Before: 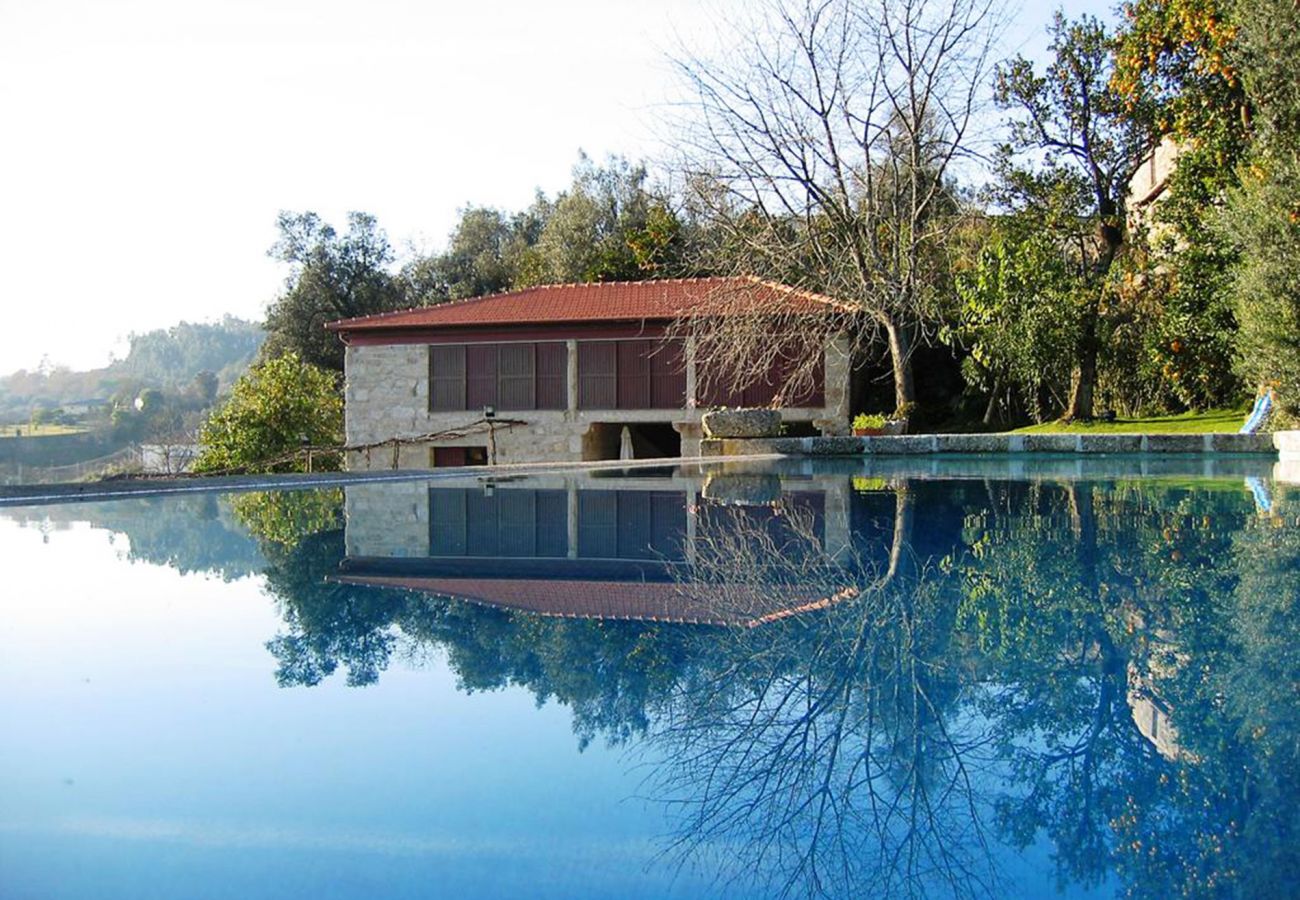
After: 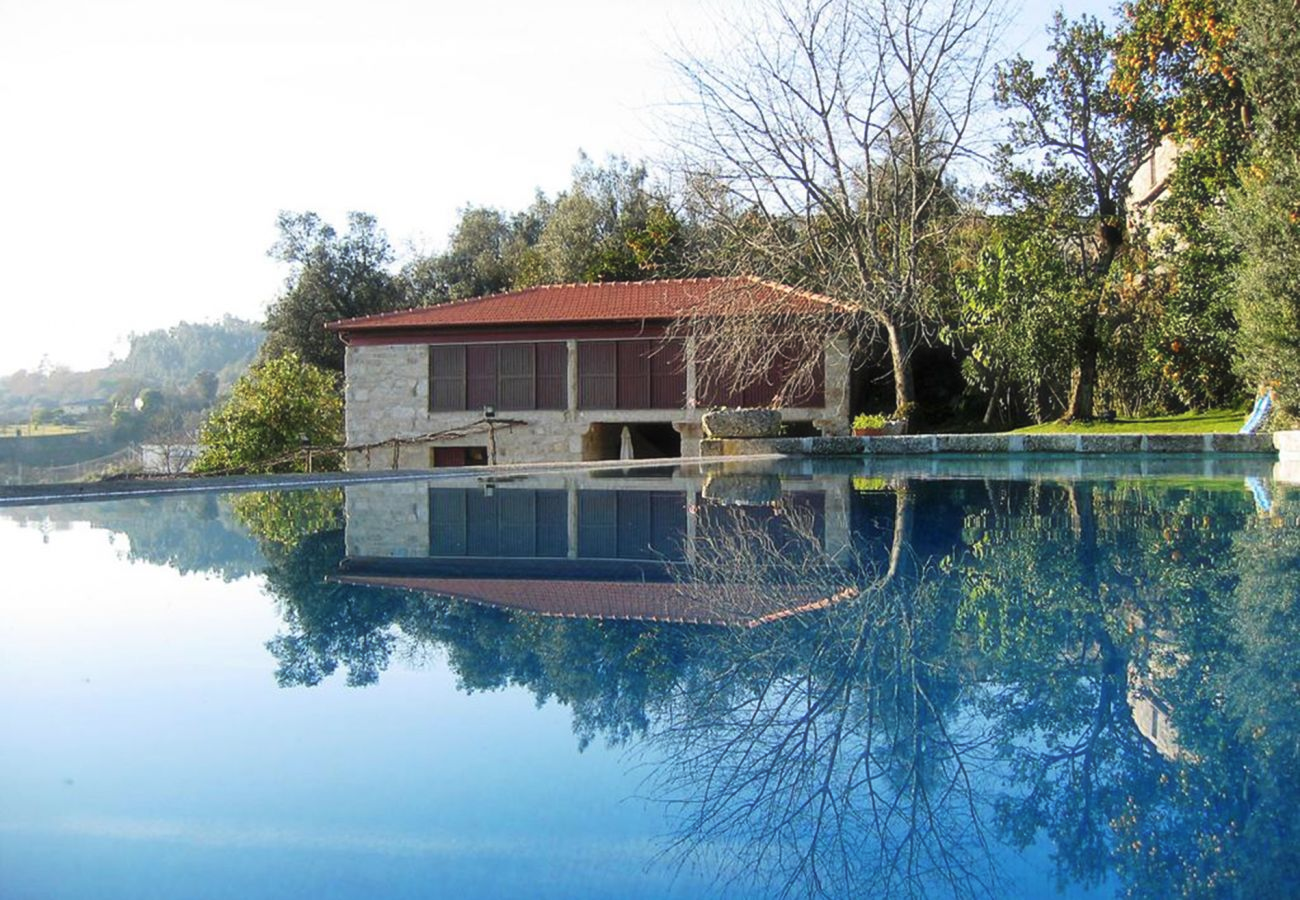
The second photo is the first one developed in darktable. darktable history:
haze removal: strength -0.063, compatibility mode true, adaptive false
